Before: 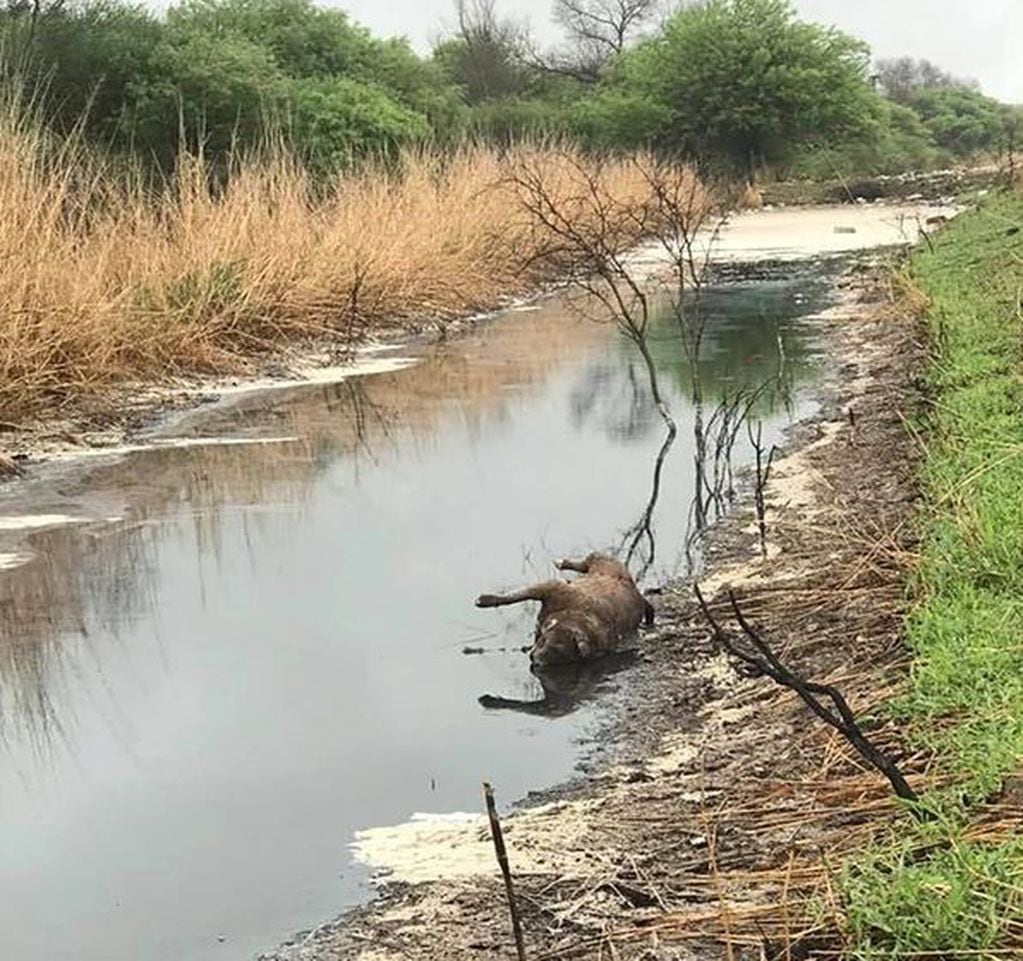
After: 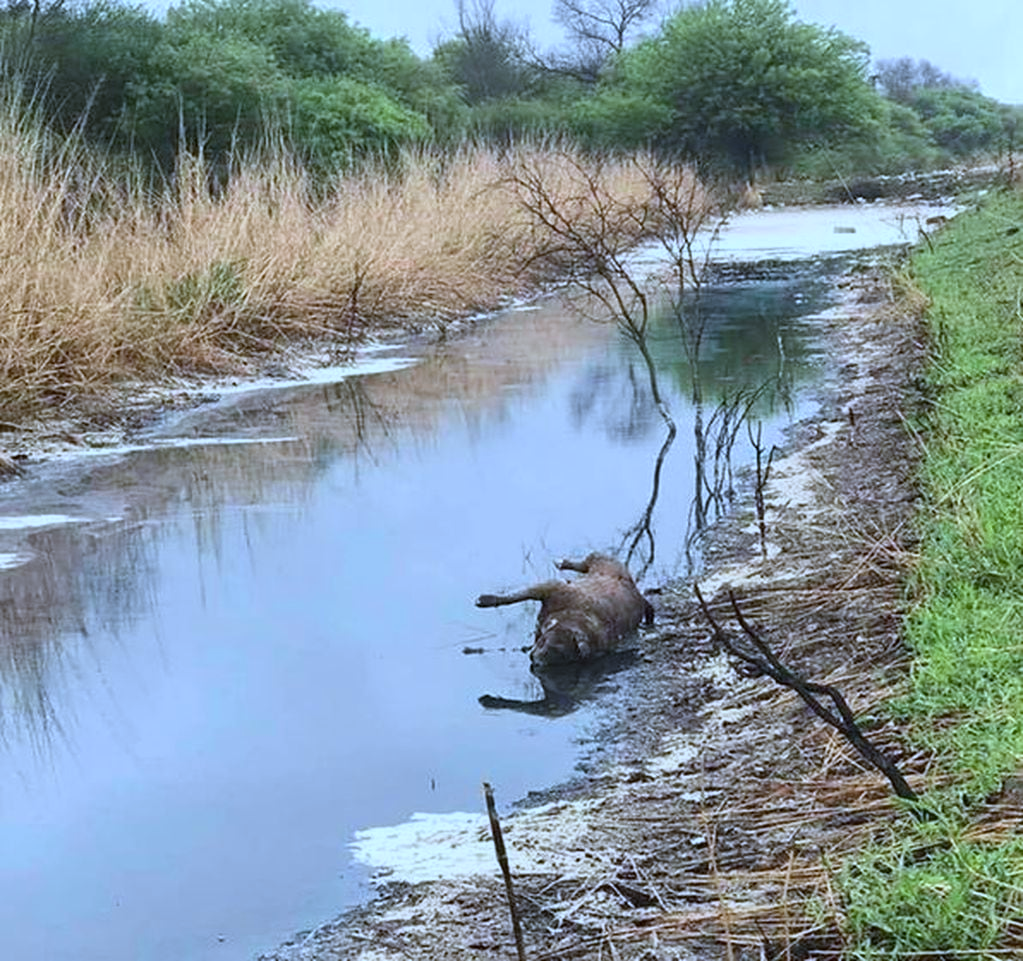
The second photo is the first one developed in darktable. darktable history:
color calibration: output R [0.994, 0.059, -0.119, 0], output G [-0.036, 1.09, -0.119, 0], output B [0.078, -0.108, 0.961, 0], illuminant custom, x 0.371, y 0.382, temperature 4281.14 K
white balance: red 0.926, green 1.003, blue 1.133
